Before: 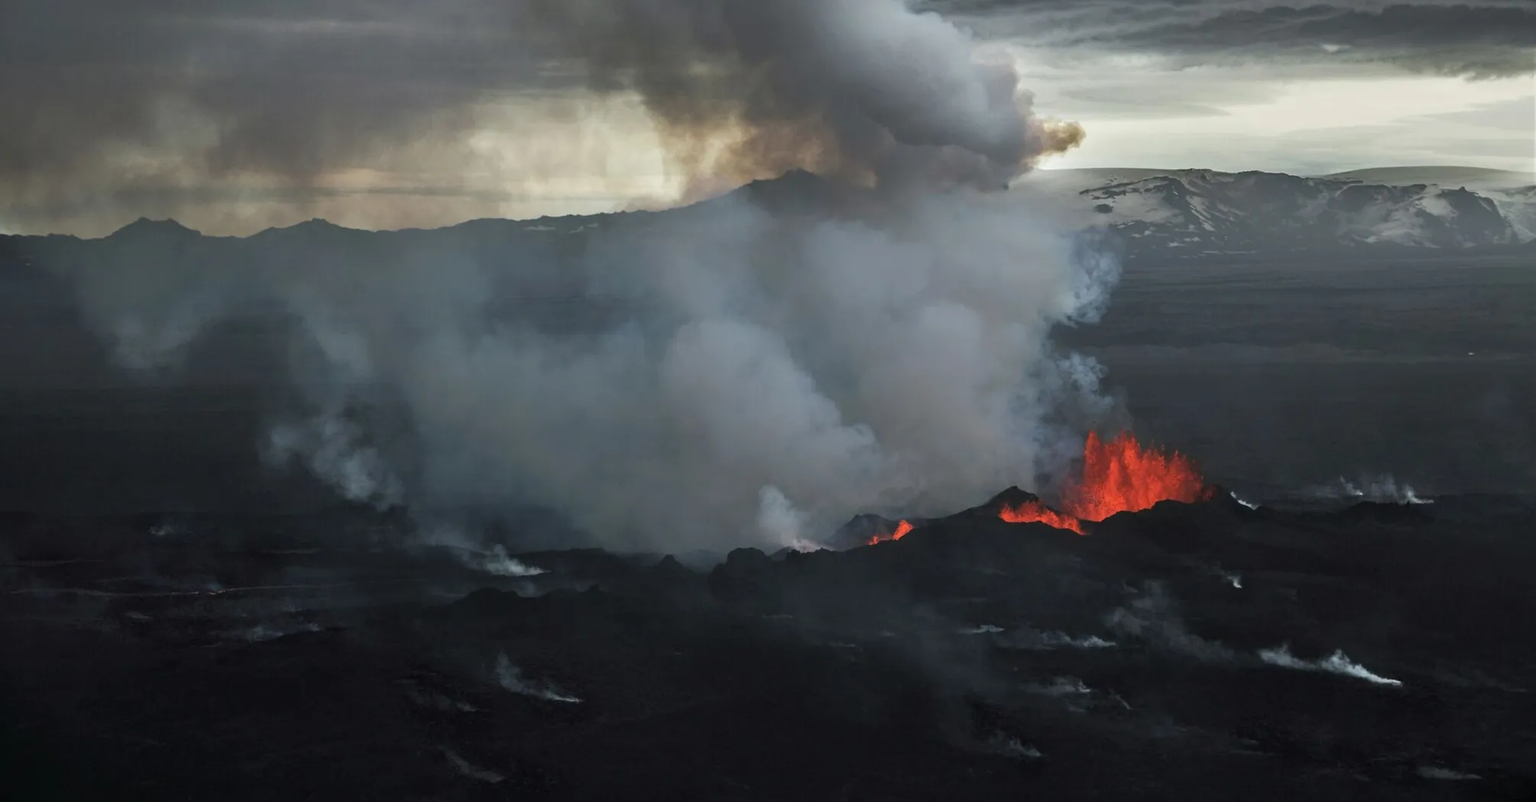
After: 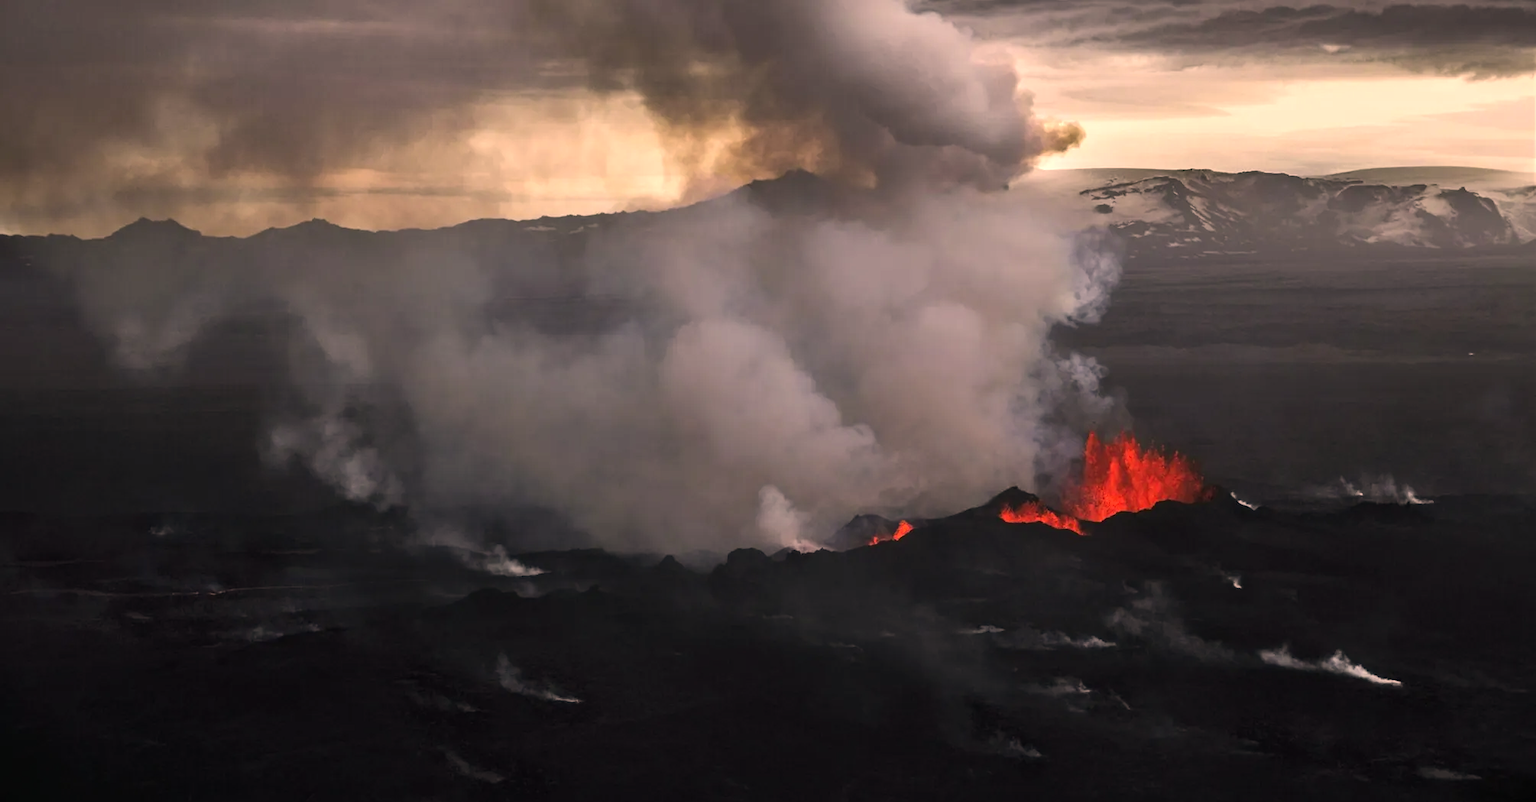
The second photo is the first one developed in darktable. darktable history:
tone equalizer: -8 EV -0.427 EV, -7 EV -0.42 EV, -6 EV -0.369 EV, -5 EV -0.212 EV, -3 EV 0.23 EV, -2 EV 0.34 EV, -1 EV 0.391 EV, +0 EV 0.397 EV, edges refinement/feathering 500, mask exposure compensation -1.57 EV, preserve details no
color correction: highlights a* 21.12, highlights b* 19.92
